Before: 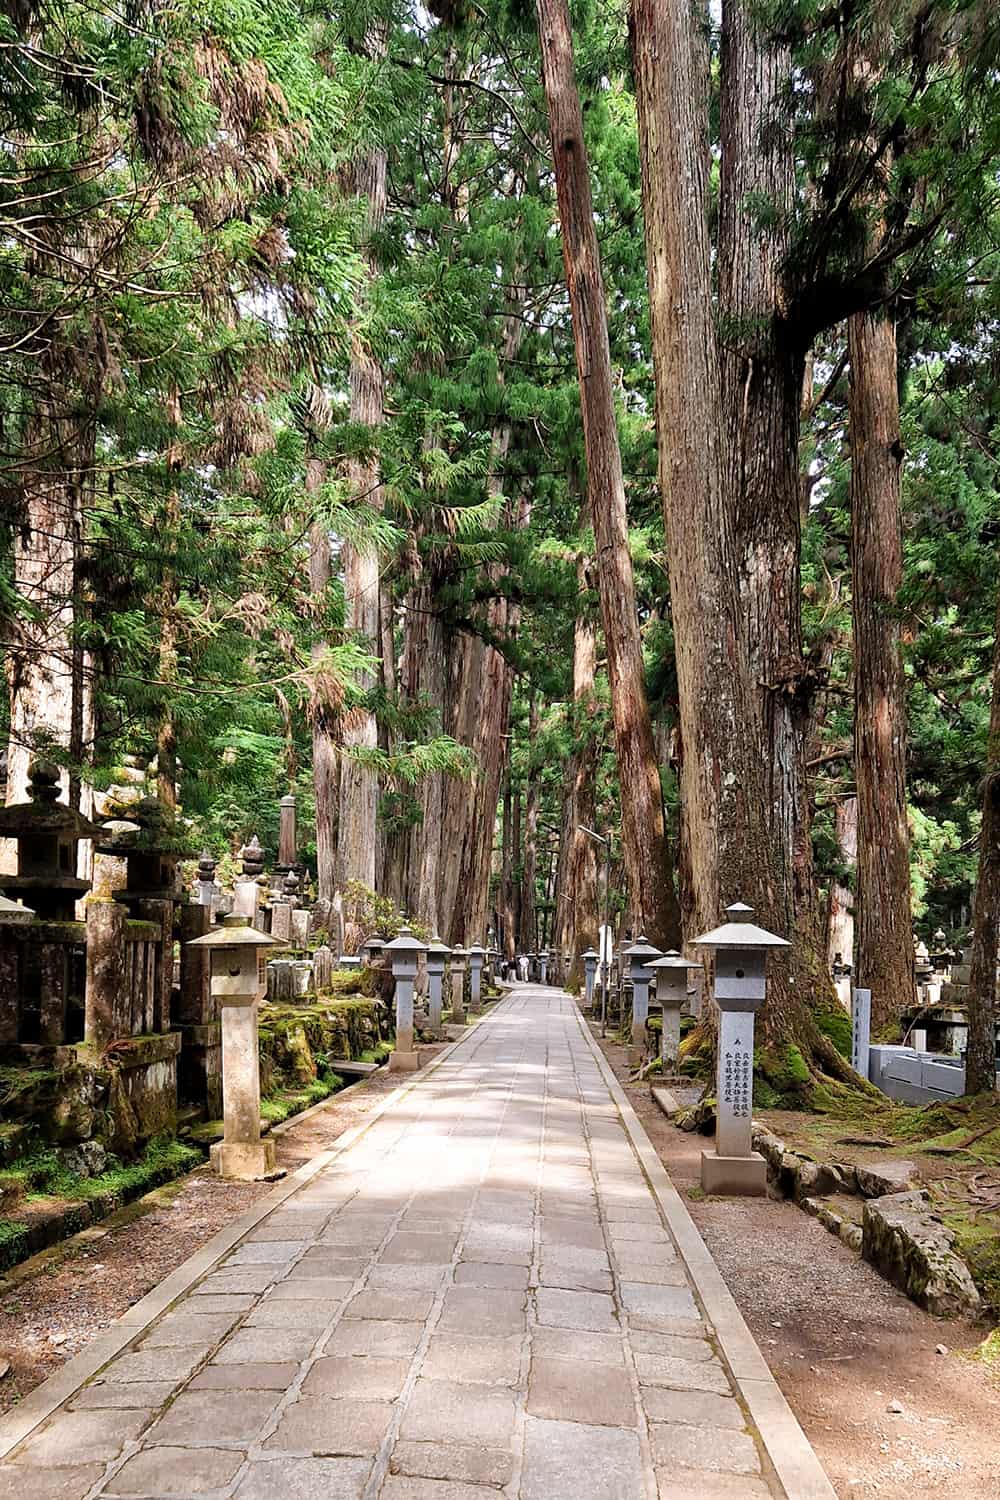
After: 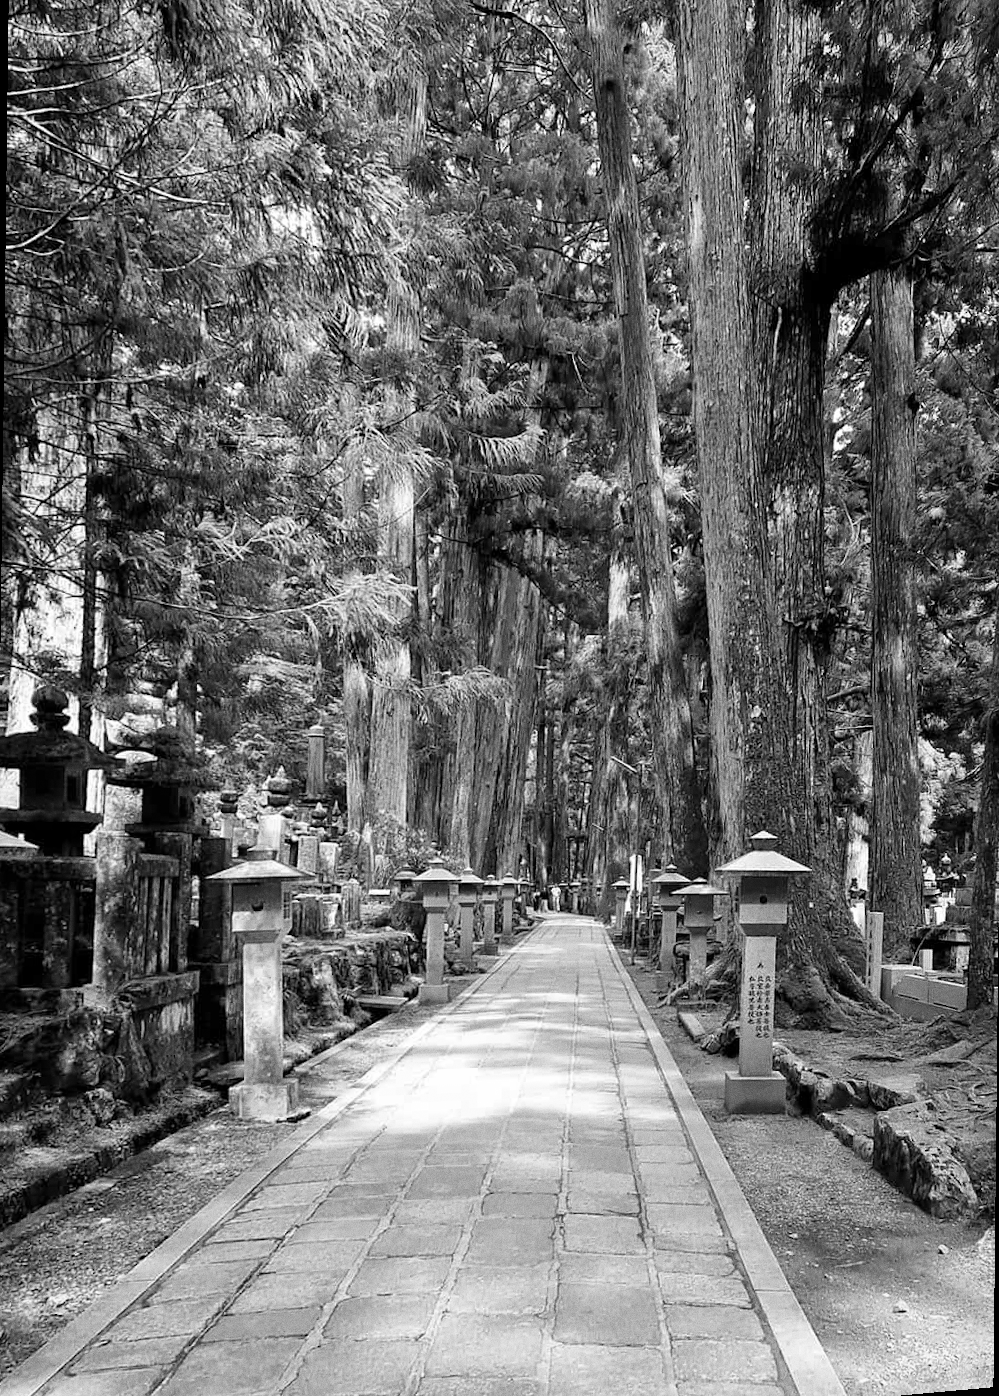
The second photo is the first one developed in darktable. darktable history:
rotate and perspective: rotation 0.679°, lens shift (horizontal) 0.136, crop left 0.009, crop right 0.991, crop top 0.078, crop bottom 0.95
monochrome: on, module defaults
grain: coarseness 0.09 ISO
